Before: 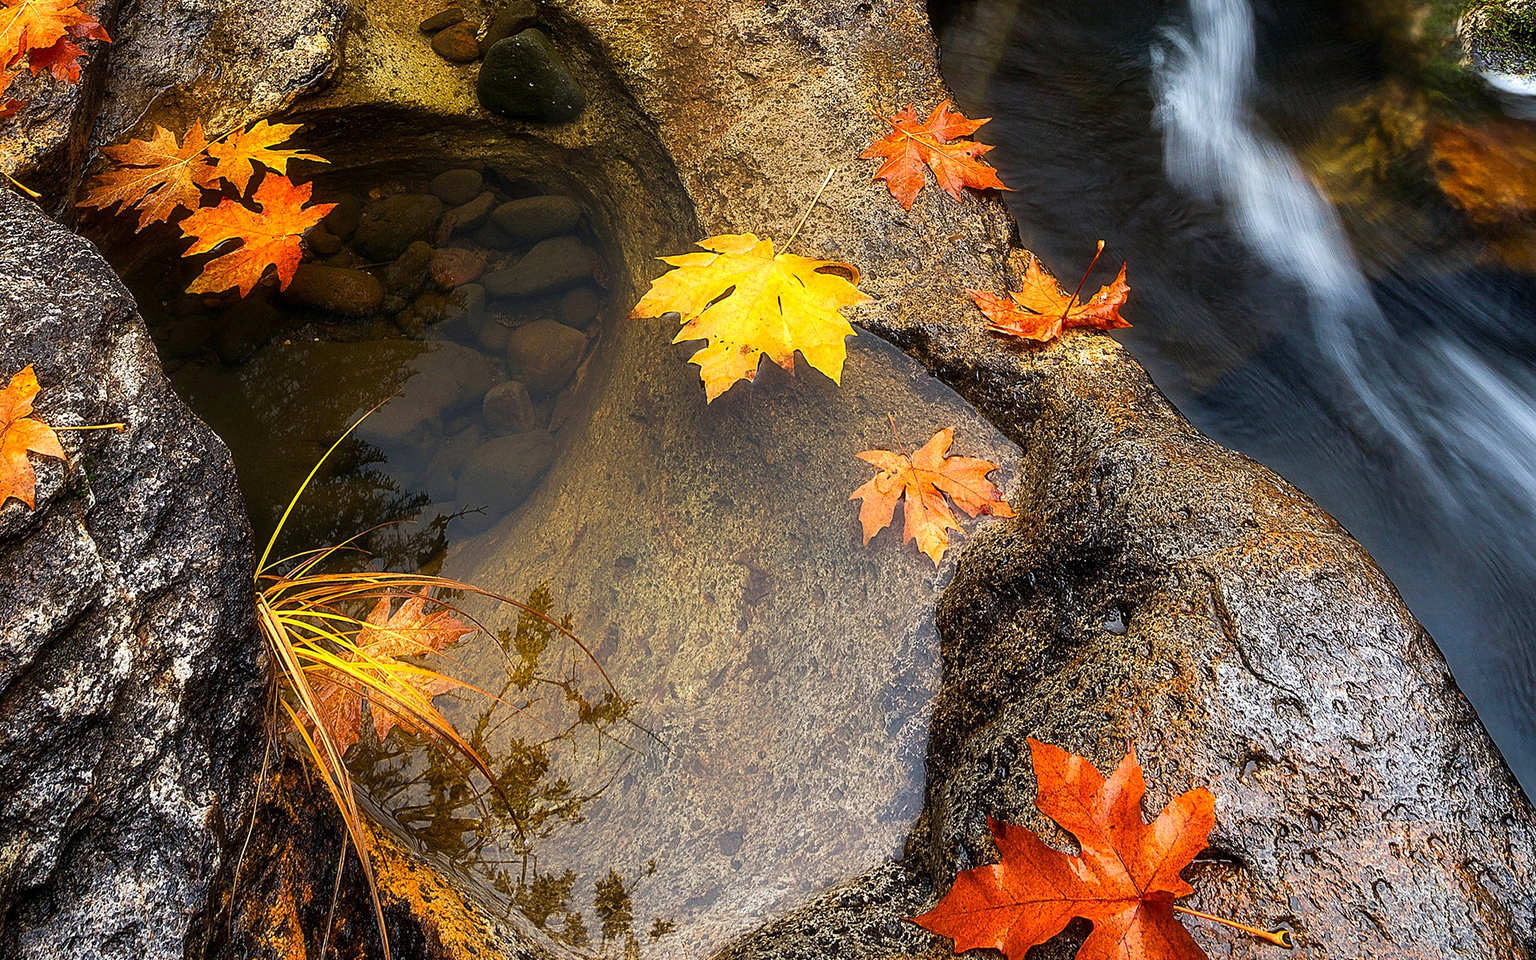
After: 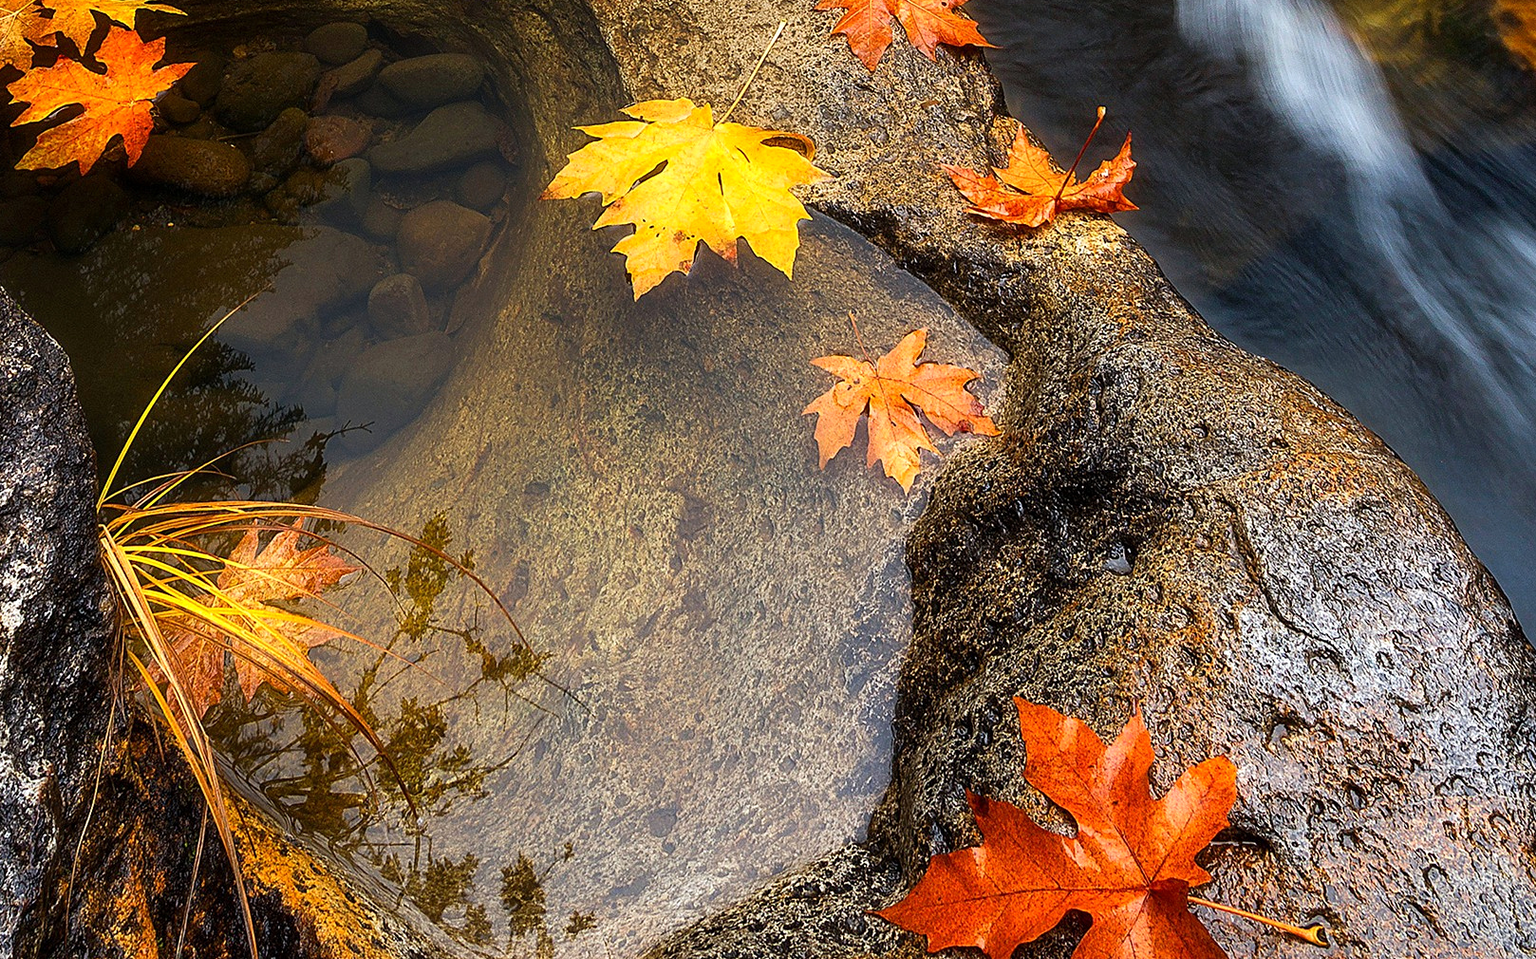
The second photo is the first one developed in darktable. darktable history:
crop: left 11.263%, top 15.69%, right 4.427%
